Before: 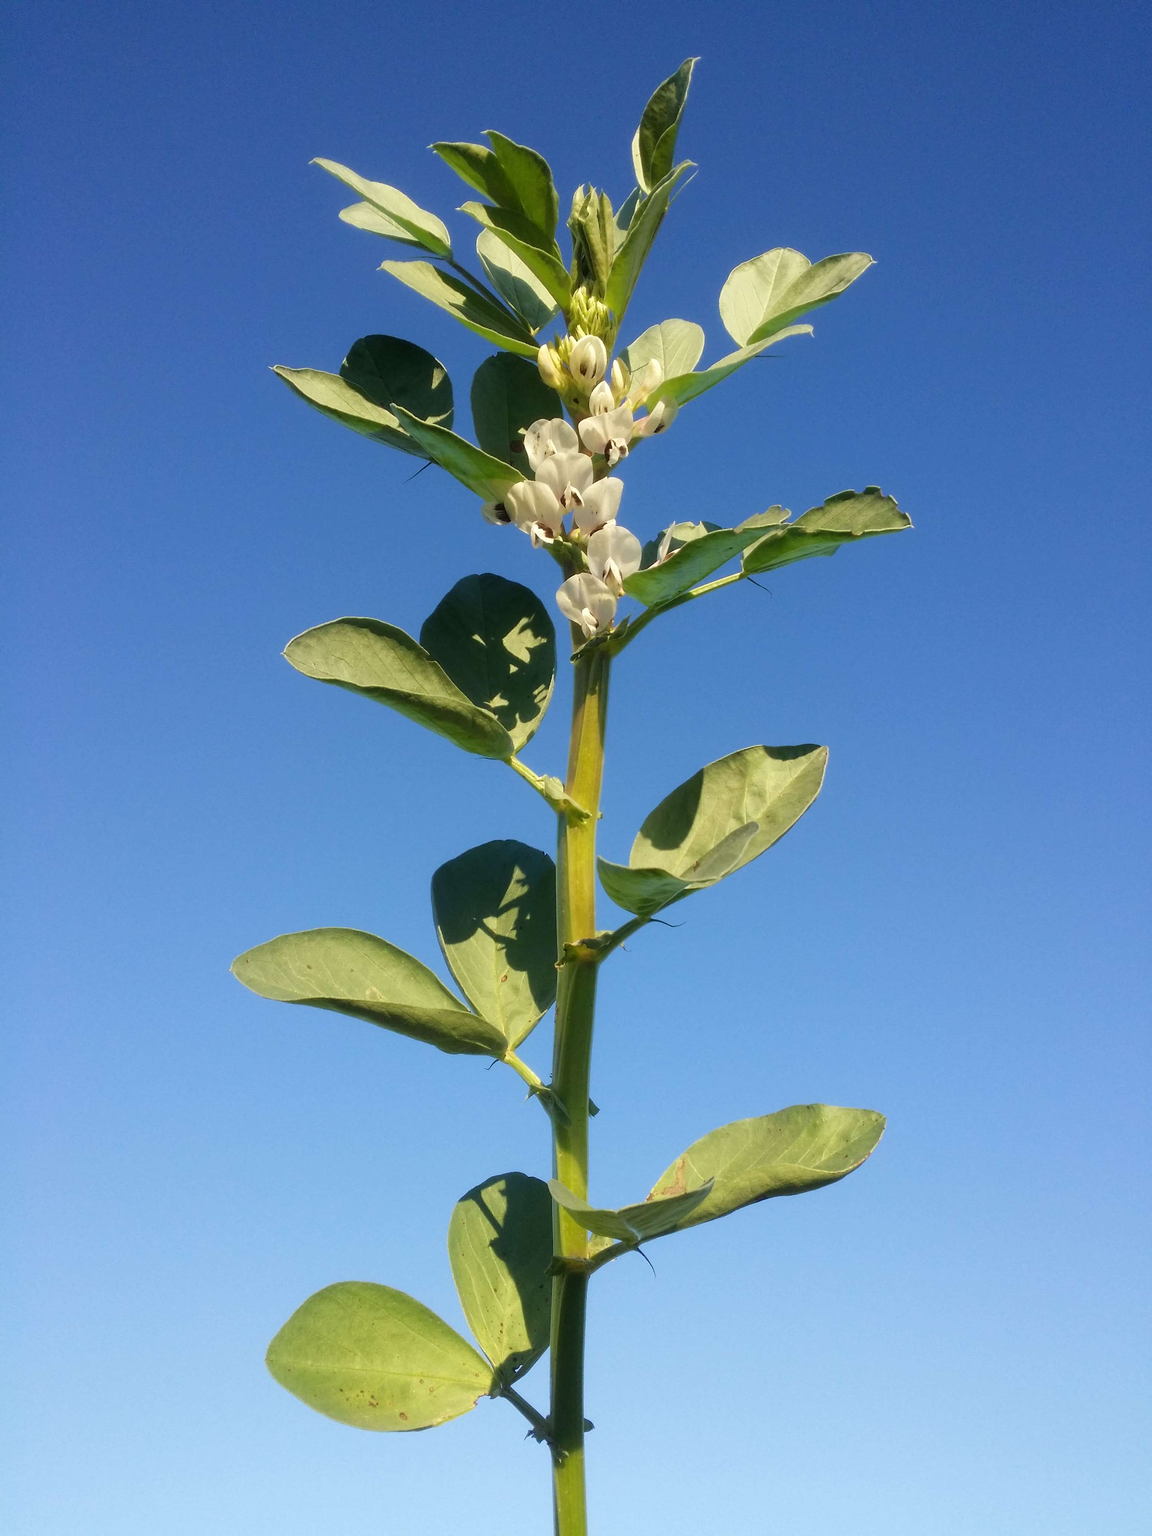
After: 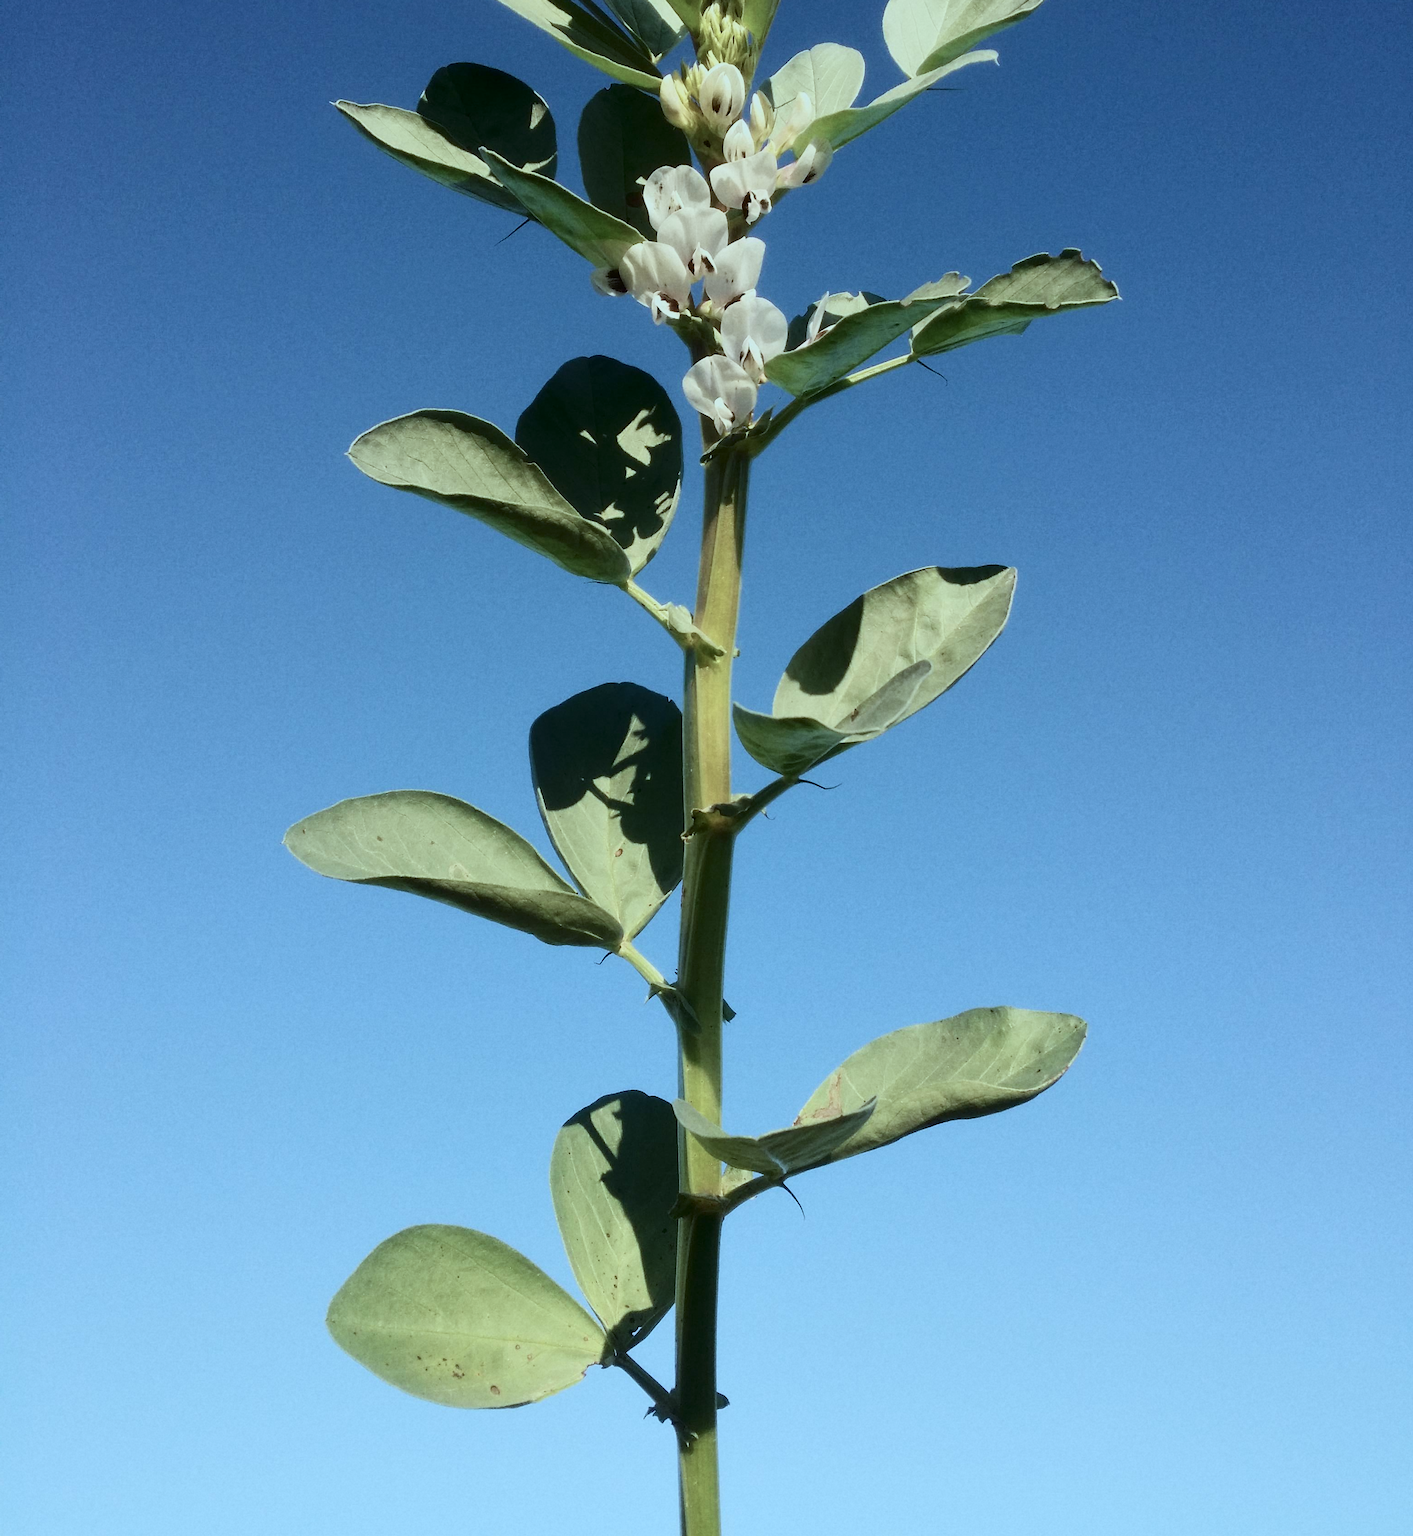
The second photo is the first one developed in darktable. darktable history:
shadows and highlights: radius 121.13, shadows 21.4, white point adjustment -9.72, highlights -14.39, soften with gaussian
crop and rotate: top 18.507%
grain: coarseness 14.57 ISO, strength 8.8%
contrast brightness saturation: contrast 0.28
color correction: highlights a* -12.64, highlights b* -18.1, saturation 0.7
